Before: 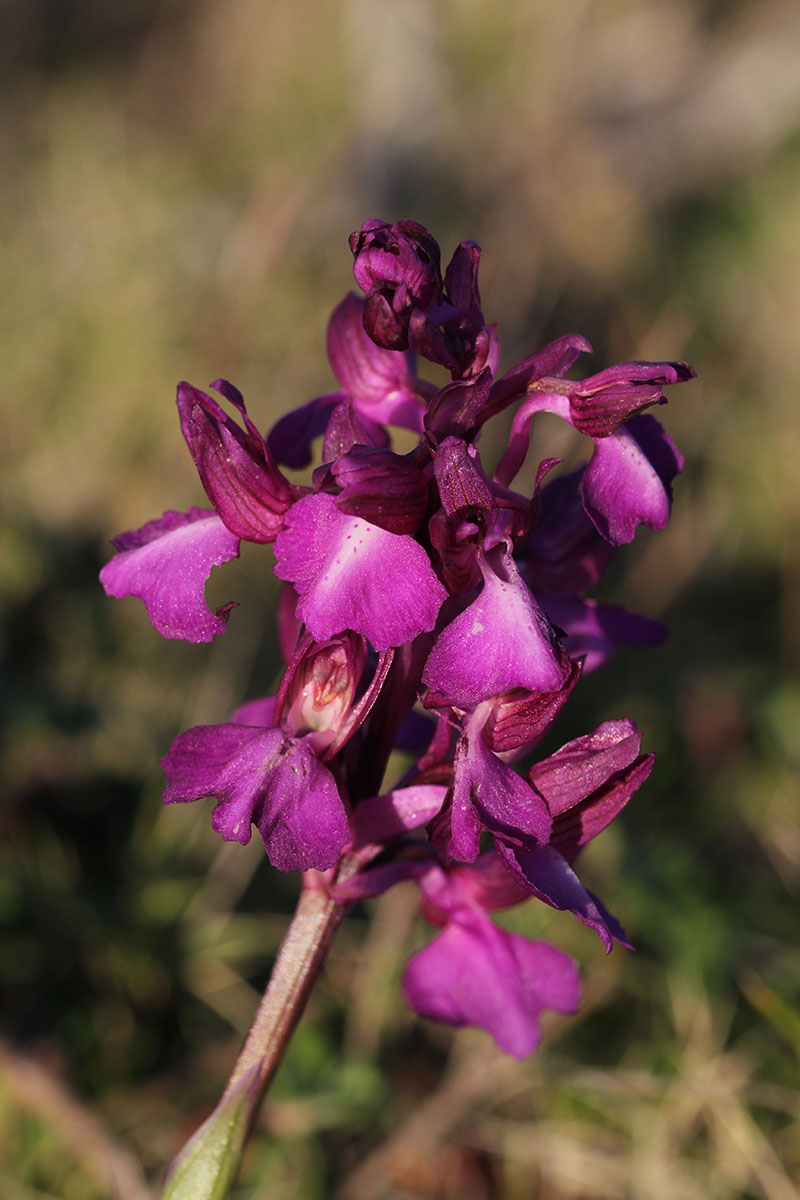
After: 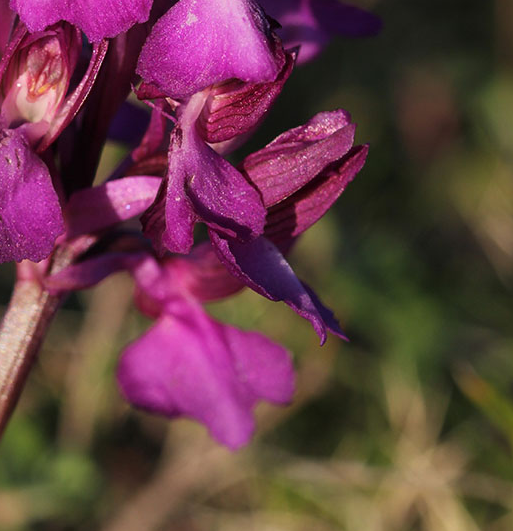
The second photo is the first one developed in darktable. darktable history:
crop and rotate: left 35.796%, top 50.79%, bottom 4.932%
